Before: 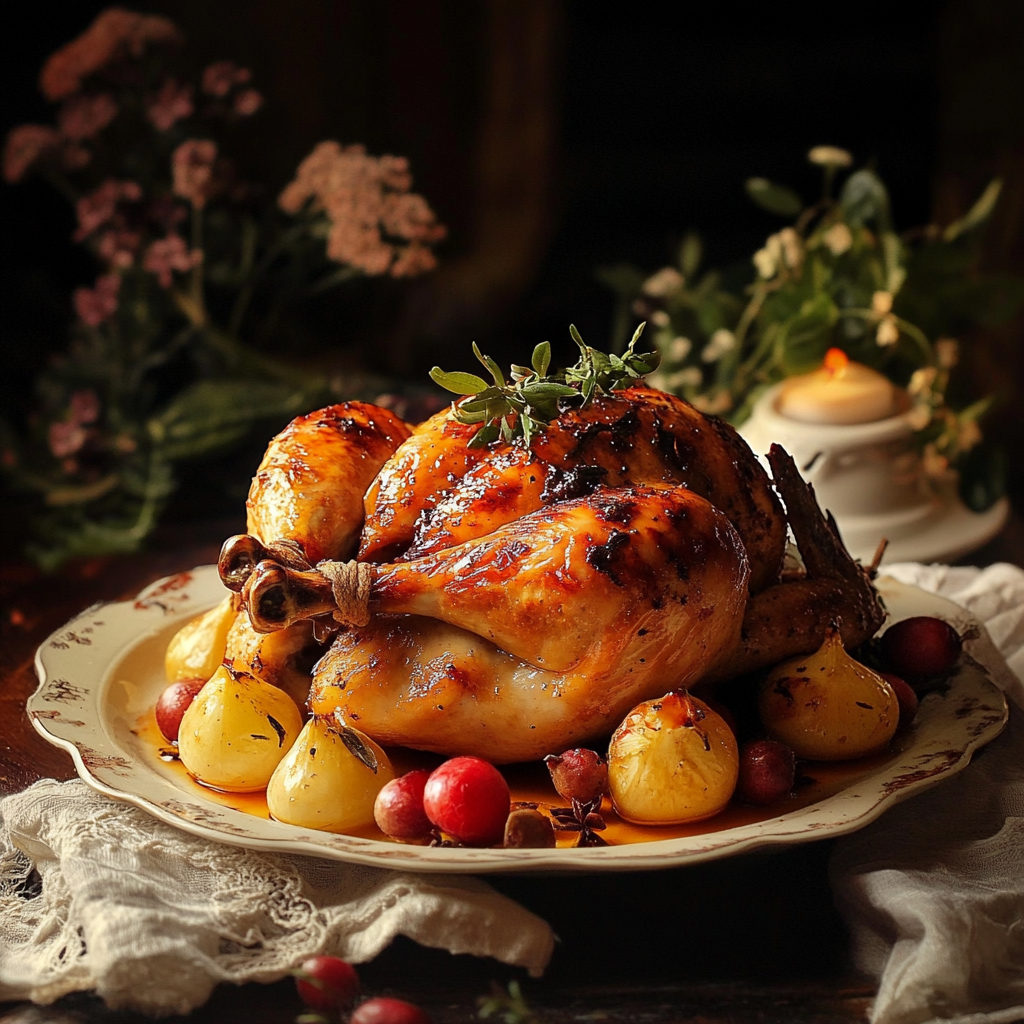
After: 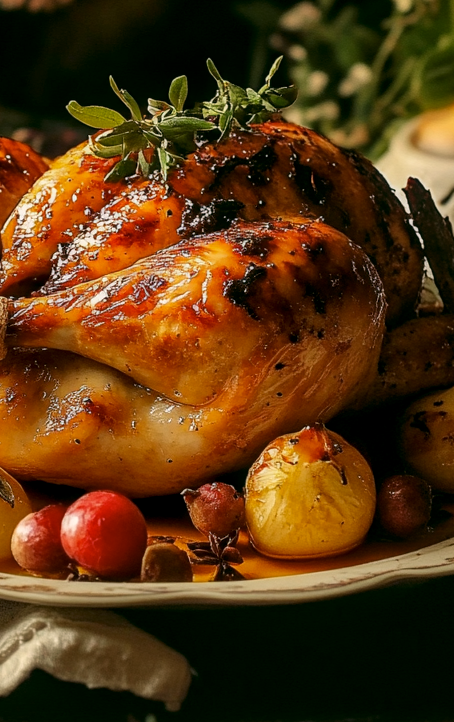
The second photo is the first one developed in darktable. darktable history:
crop: left 35.501%, top 25.991%, right 20.094%, bottom 3.433%
local contrast: on, module defaults
color correction: highlights a* 4.06, highlights b* 4.98, shadows a* -7.74, shadows b* 4.65
exposure: exposure -0.156 EV, compensate highlight preservation false
